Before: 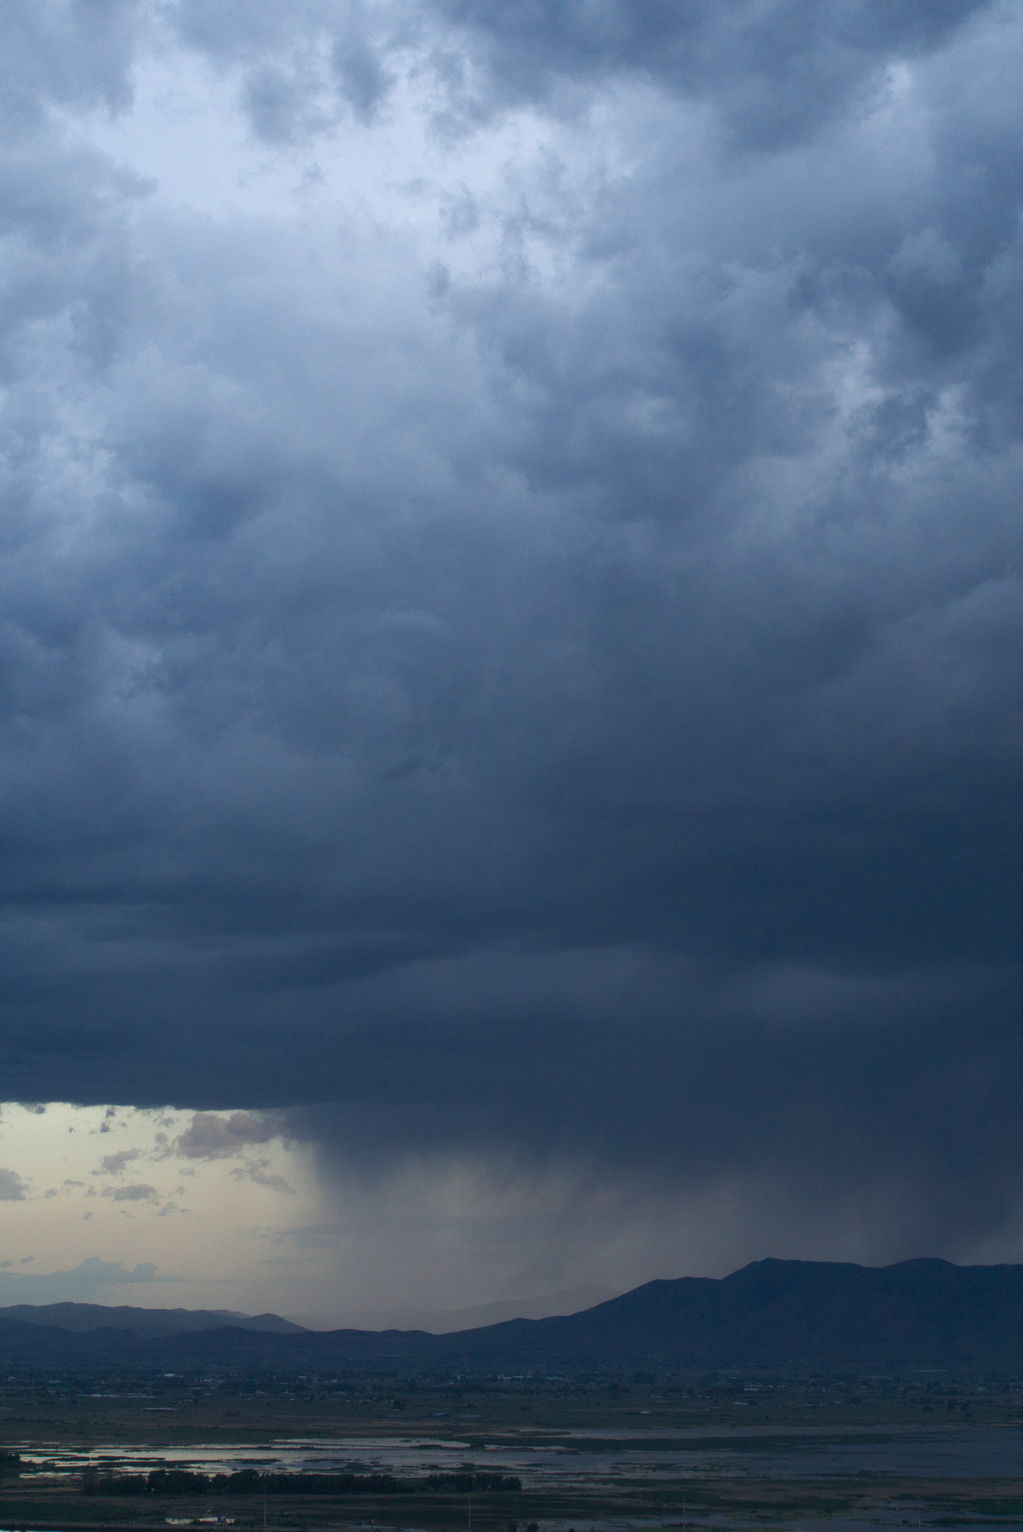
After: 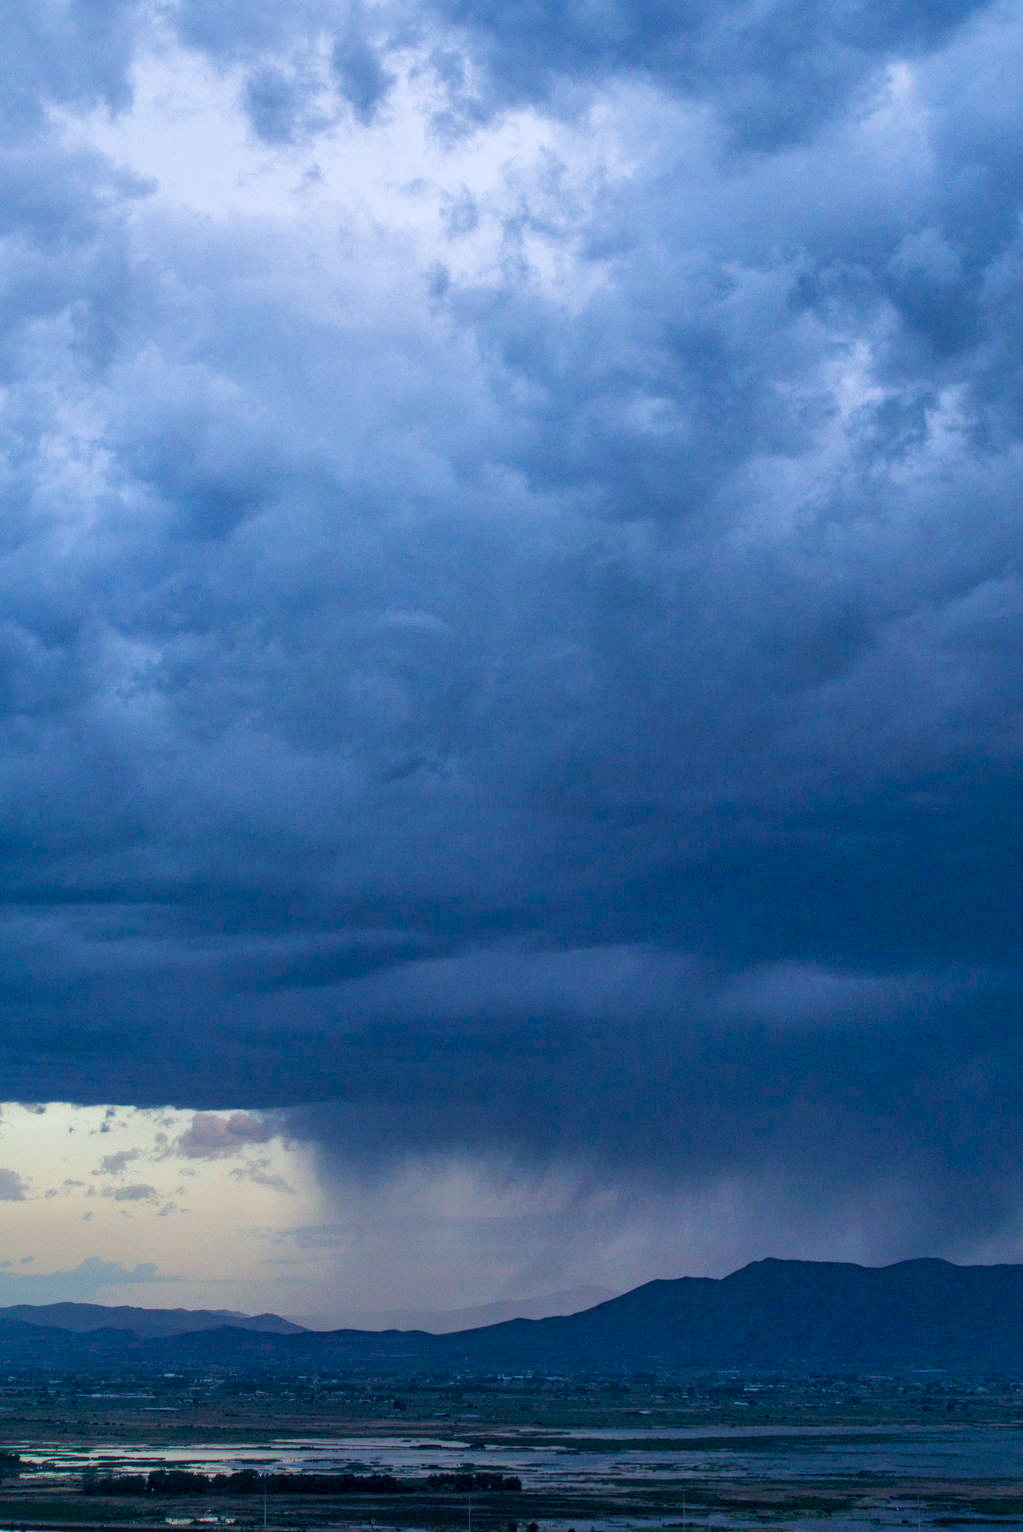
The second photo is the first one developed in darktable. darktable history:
local contrast: on, module defaults
color calibration: illuminant as shot in camera, x 0.358, y 0.373, temperature 4628.91 K
haze removal: compatibility mode true, adaptive false
shadows and highlights: on, module defaults
velvia: on, module defaults
color balance rgb "Natrual Skin x Brilliance": perceptual saturation grading › global saturation 20%, perceptual saturation grading › highlights -50%, perceptual saturation grading › shadows 30%, perceptual brilliance grading › global brilliance 10%, perceptual brilliance grading › shadows 15%
filmic rgb: black relative exposure -8.07 EV, white relative exposure 3 EV, hardness 5.35, contrast 1.25
